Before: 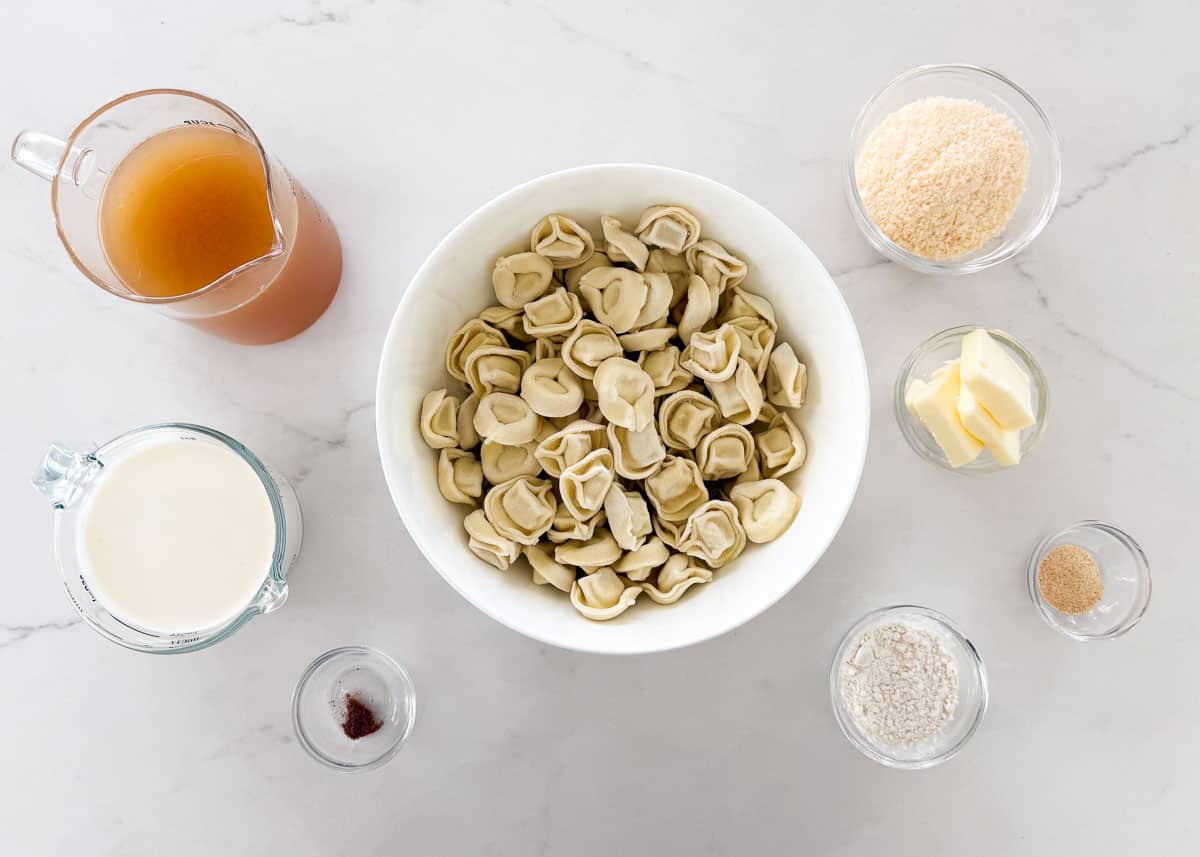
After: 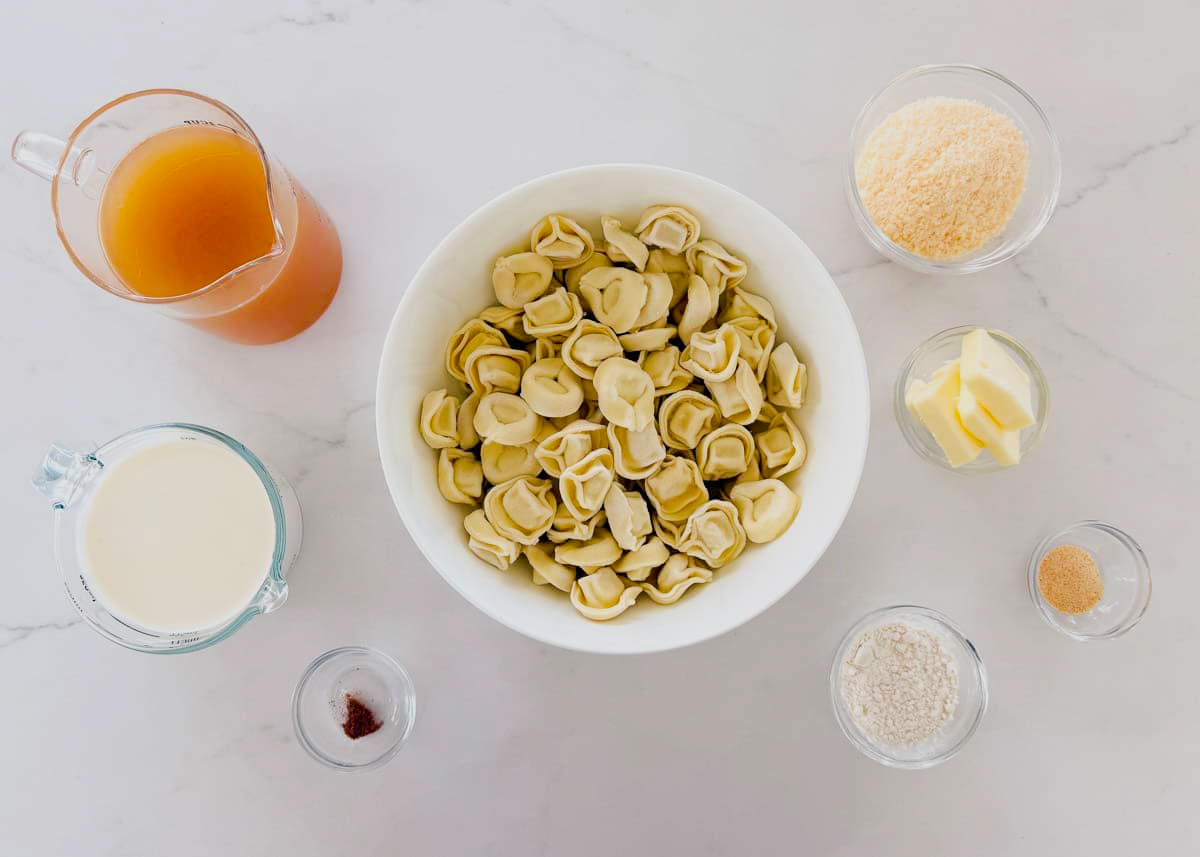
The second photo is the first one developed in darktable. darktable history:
filmic rgb: black relative exposure -15 EV, white relative exposure 3 EV, threshold 6 EV, target black luminance 0%, hardness 9.27, latitude 99%, contrast 0.912, shadows ↔ highlights balance 0.505%, add noise in highlights 0, color science v3 (2019), use custom middle-gray values true, iterations of high-quality reconstruction 0, contrast in highlights soft, enable highlight reconstruction true
color balance rgb: perceptual saturation grading › global saturation 25%, perceptual brilliance grading › mid-tones 10%, perceptual brilliance grading › shadows 15%, global vibrance 20%
